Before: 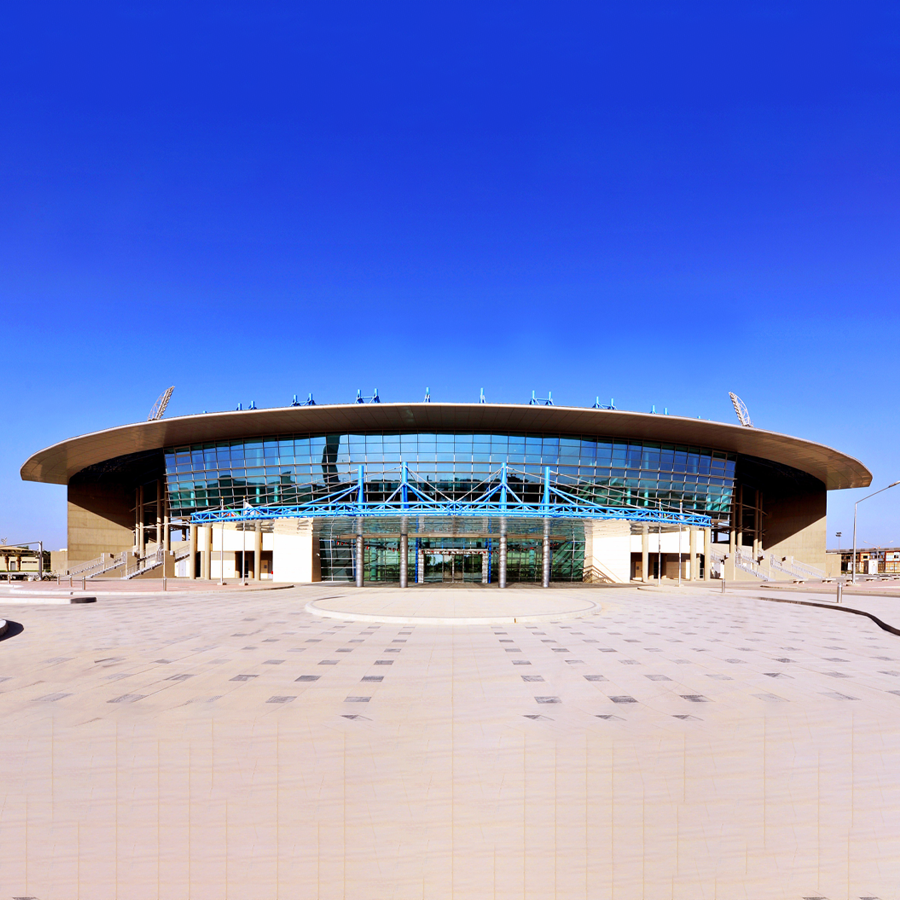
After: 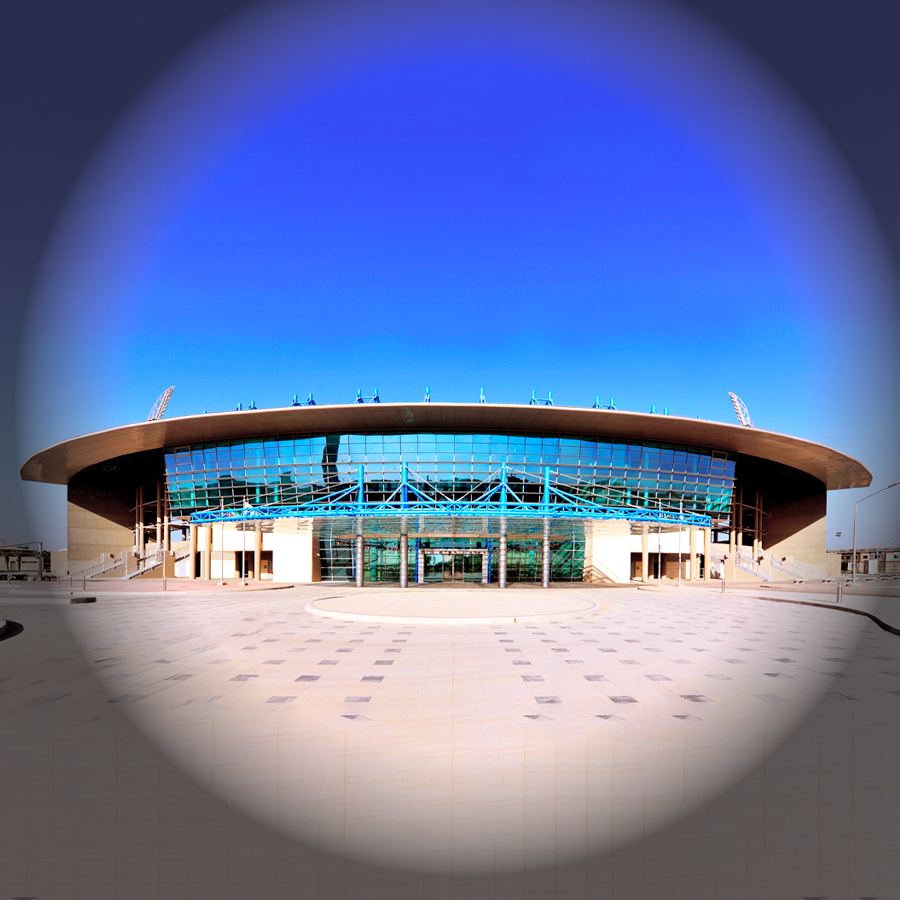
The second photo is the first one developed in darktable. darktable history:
contrast brightness saturation: brightness 0.13
vignetting: fall-off start 76.42%, fall-off radius 27.36%, brightness -0.872, center (0.037, -0.09), width/height ratio 0.971
local contrast: mode bilateral grid, contrast 20, coarseness 50, detail 120%, midtone range 0.2
